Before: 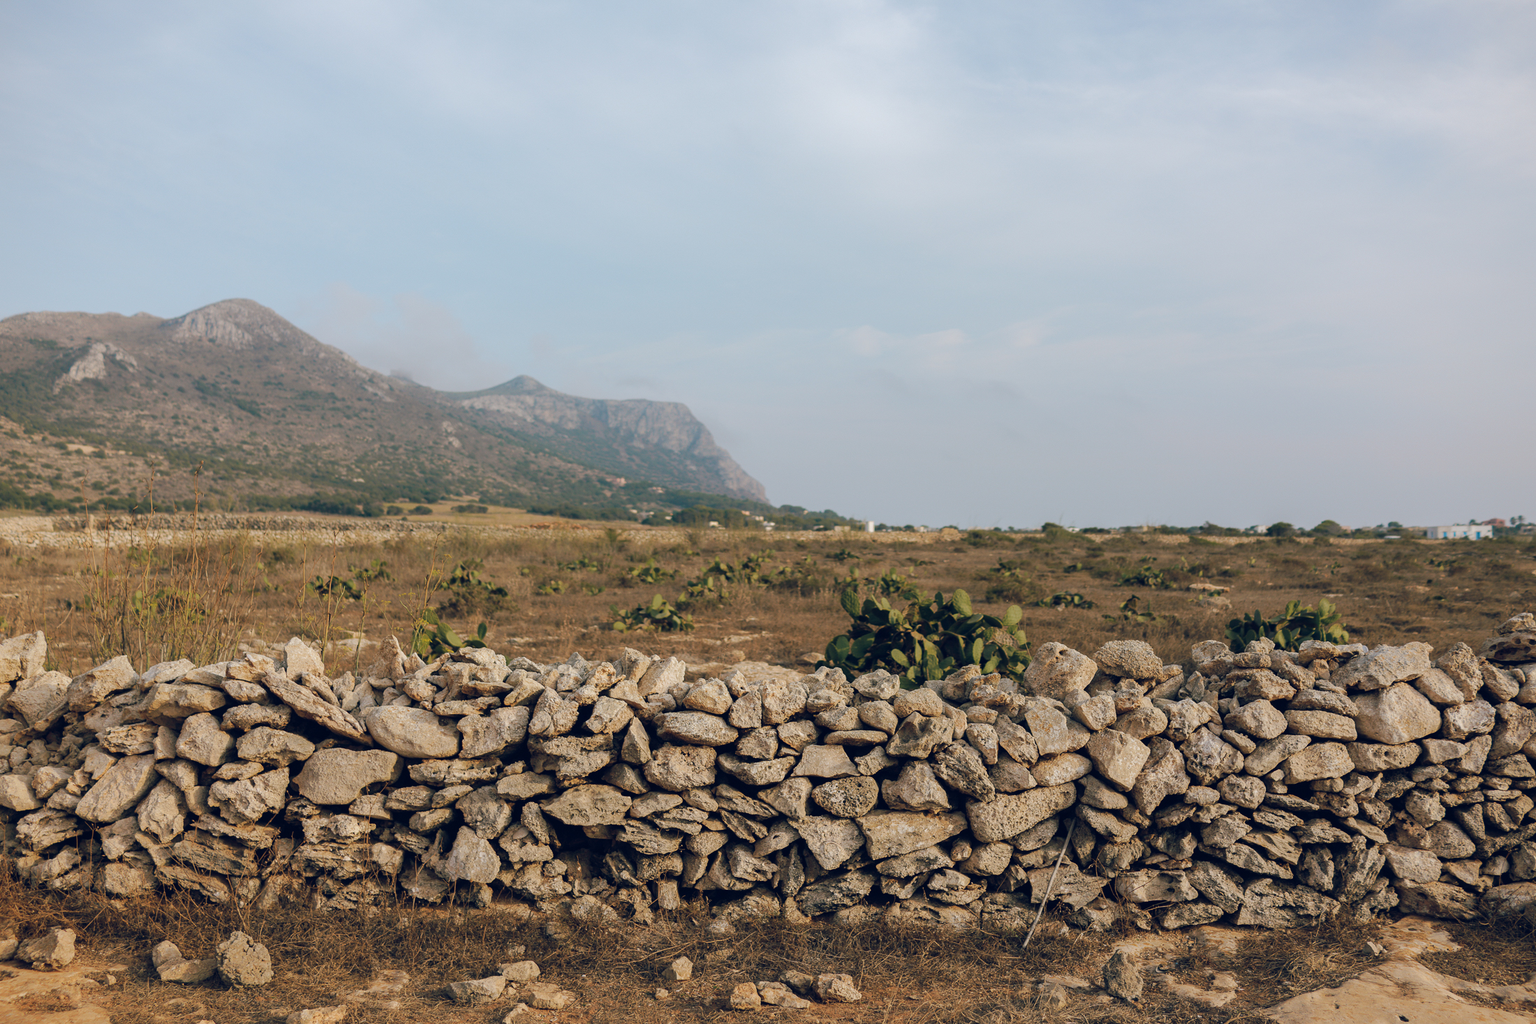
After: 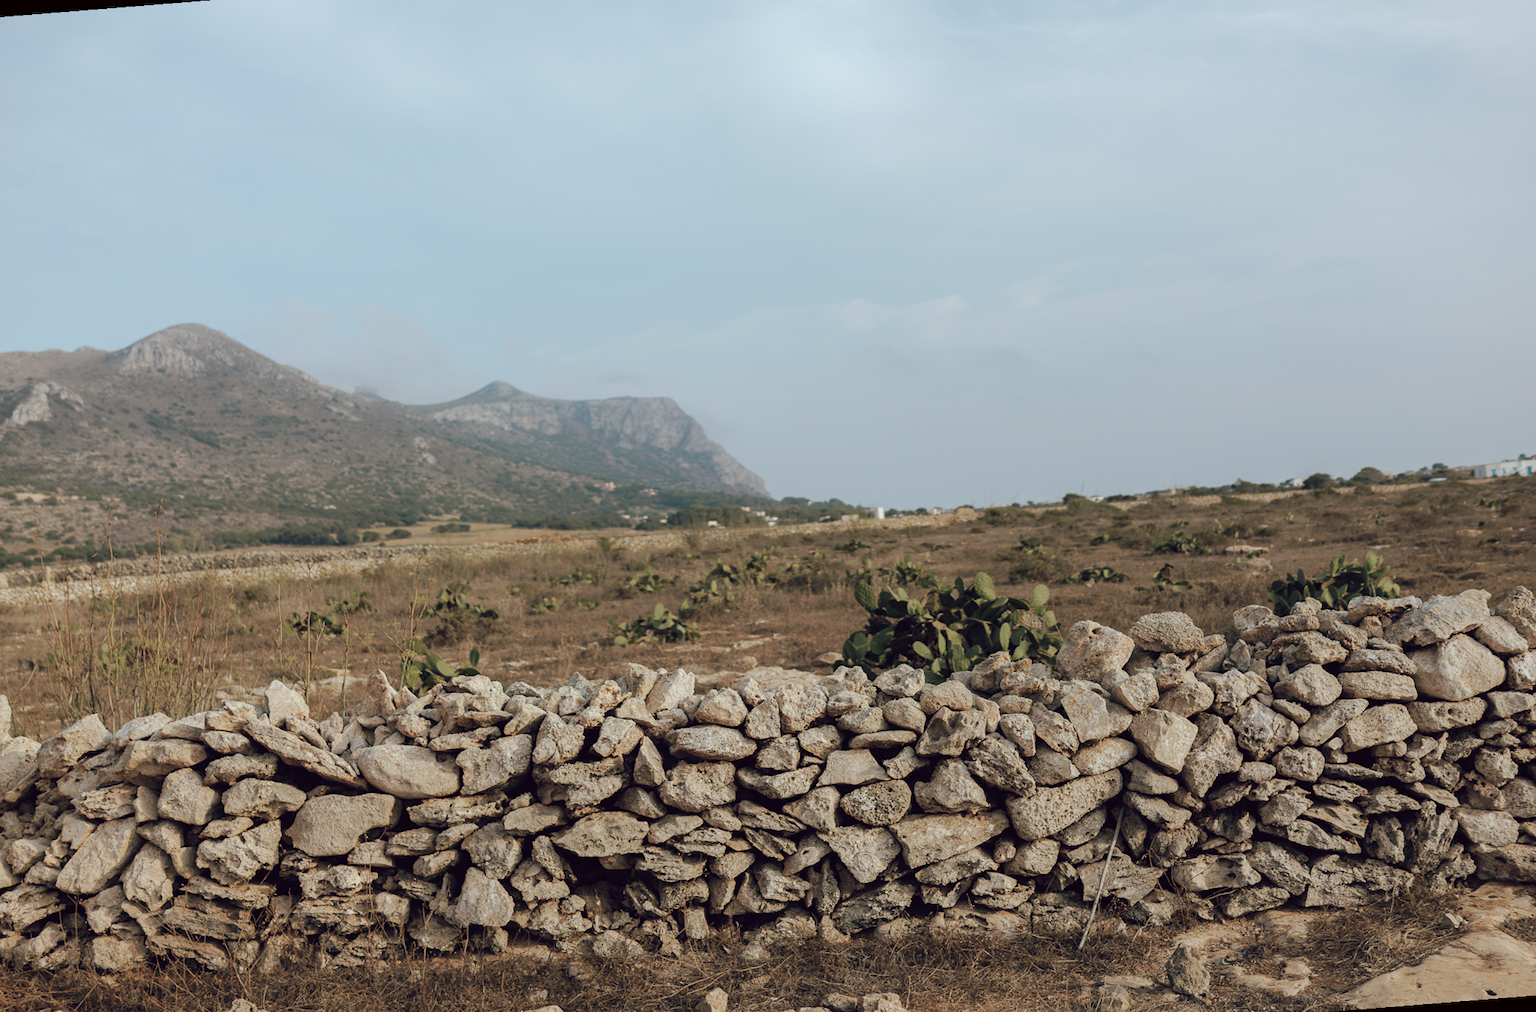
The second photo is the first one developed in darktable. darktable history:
color correction: highlights a* -4.98, highlights b* -3.76, shadows a* 3.83, shadows b* 4.08
color balance: input saturation 80.07%
rotate and perspective: rotation -4.57°, crop left 0.054, crop right 0.944, crop top 0.087, crop bottom 0.914
